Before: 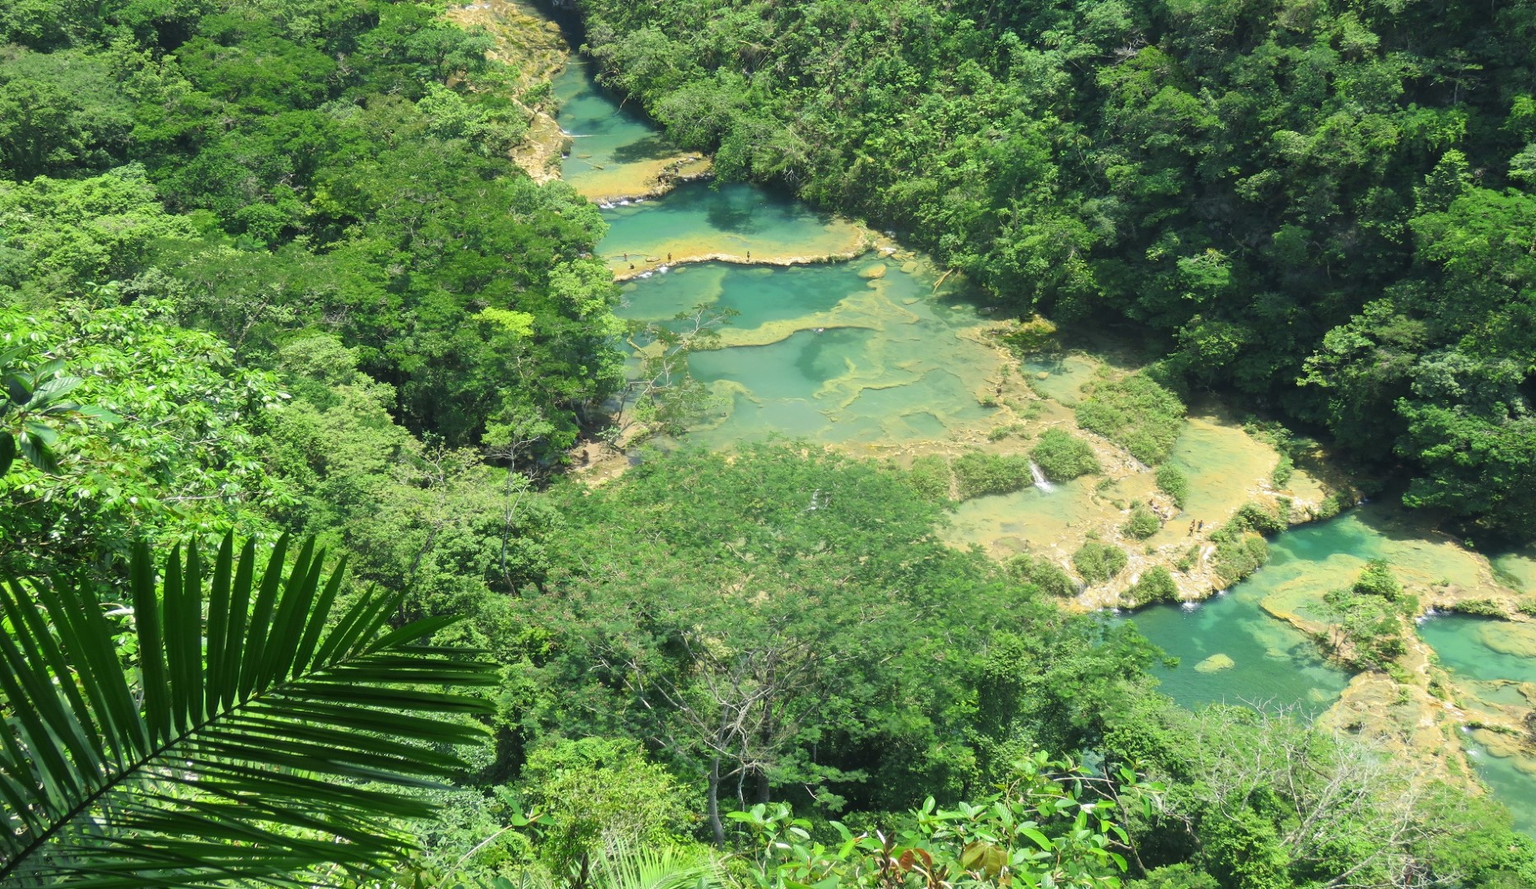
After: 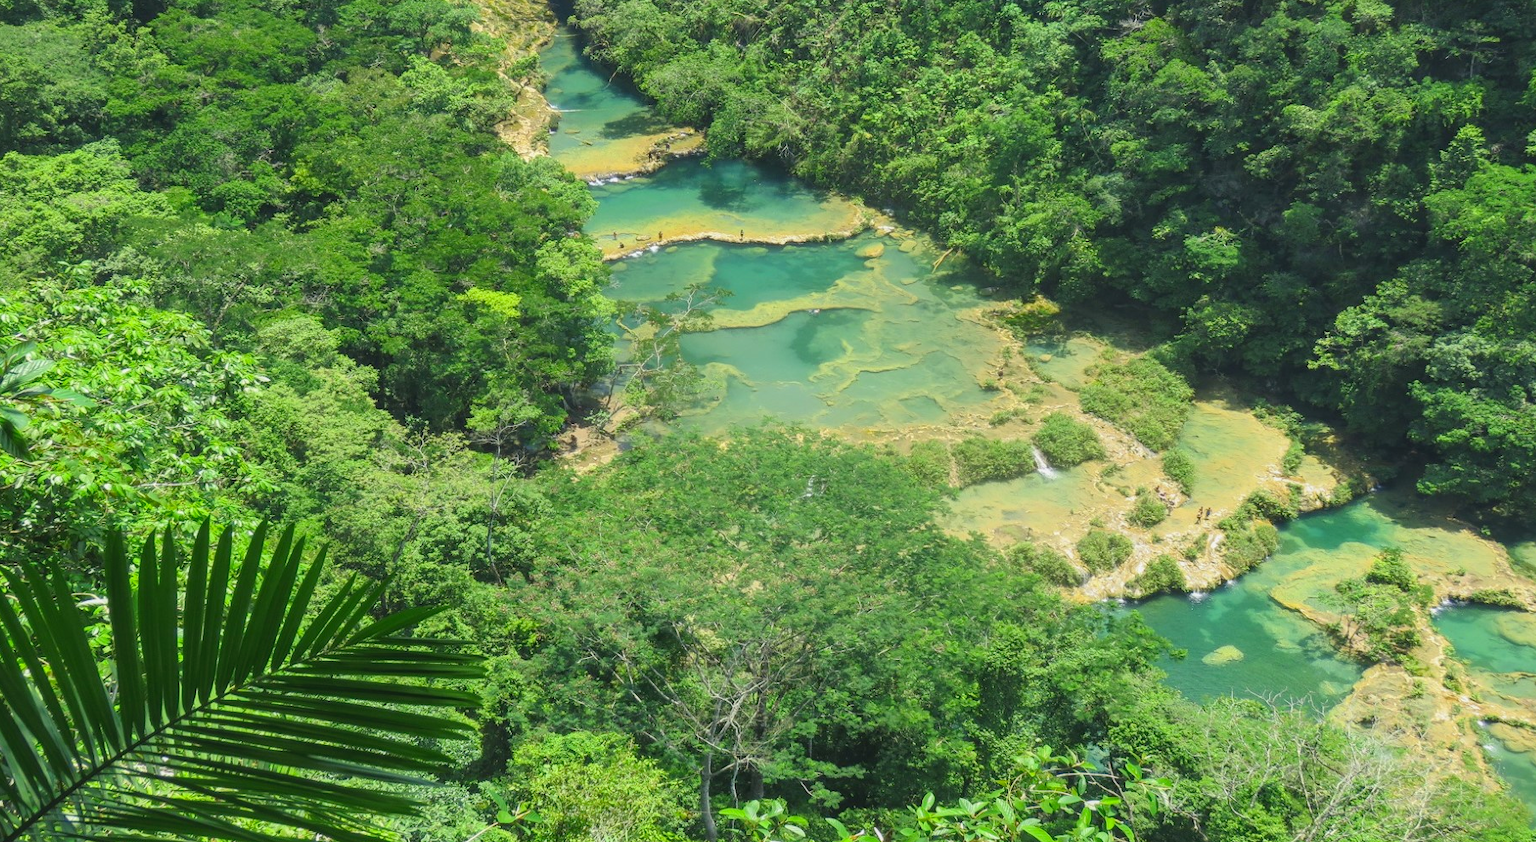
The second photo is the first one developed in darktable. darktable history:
lowpass: radius 0.1, contrast 0.85, saturation 1.1, unbound 0
local contrast: on, module defaults
crop: left 1.964%, top 3.251%, right 1.122%, bottom 4.933%
